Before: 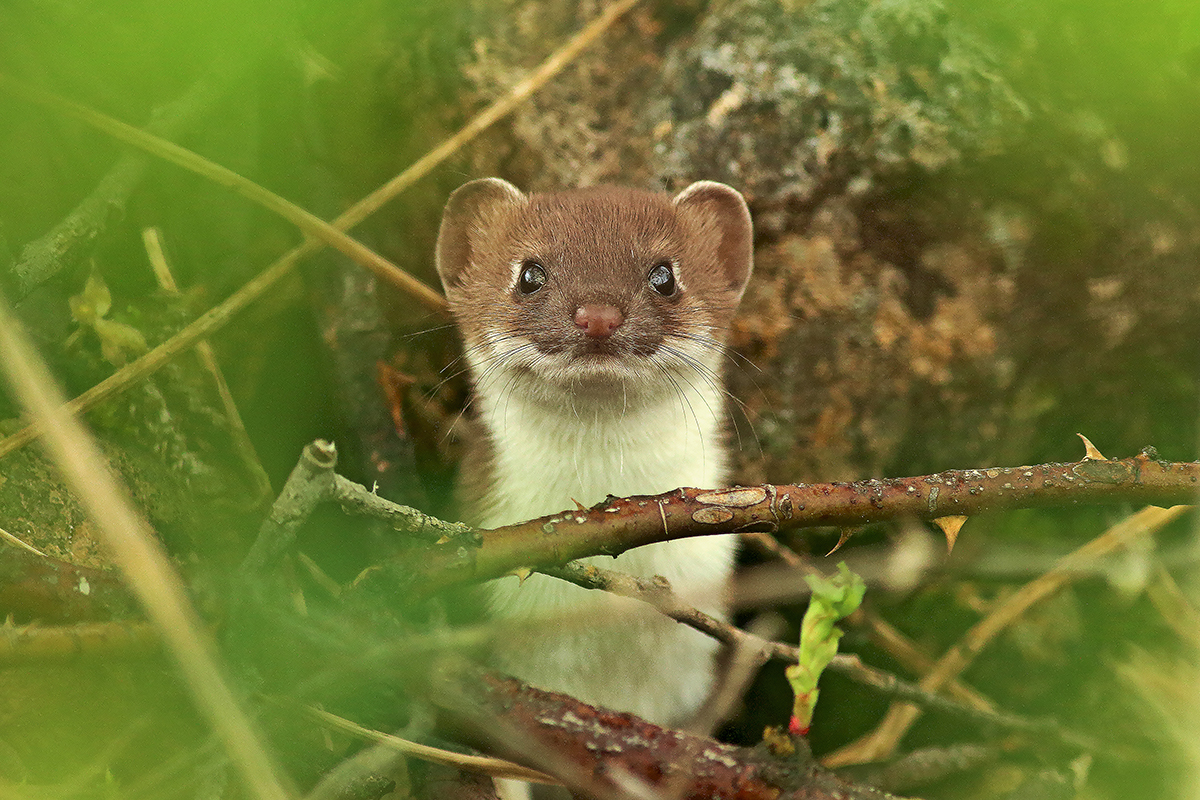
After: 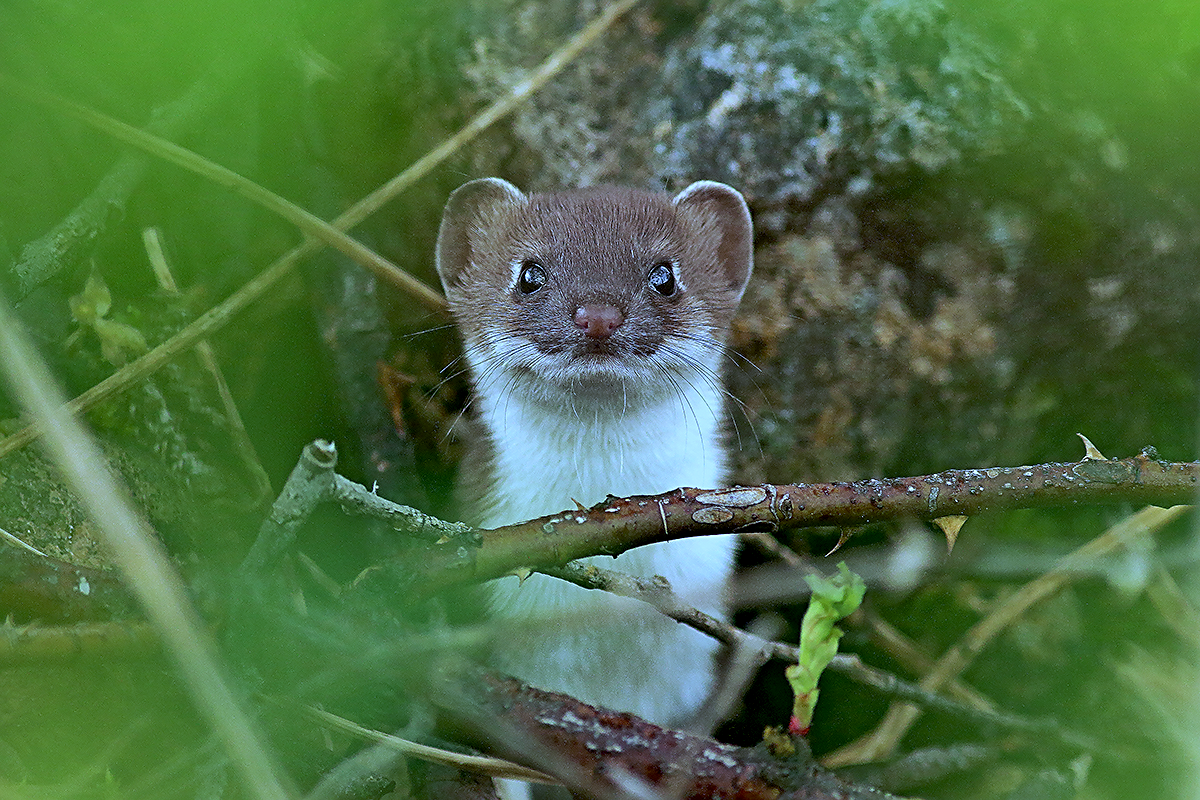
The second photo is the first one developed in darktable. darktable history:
vibrance: vibrance 0%
sharpen: on, module defaults
exposure: black level correction 0.009, exposure -0.159 EV, compensate highlight preservation false
color correction: highlights a* 0.003, highlights b* -0.283
white balance: red 0.766, blue 1.537
